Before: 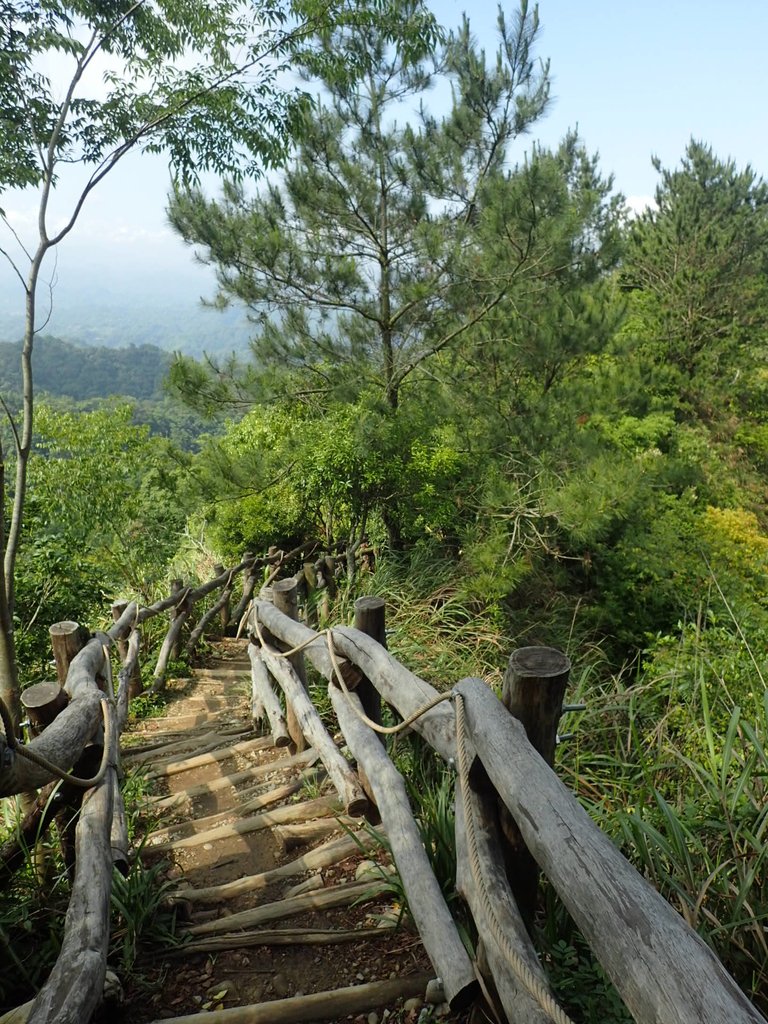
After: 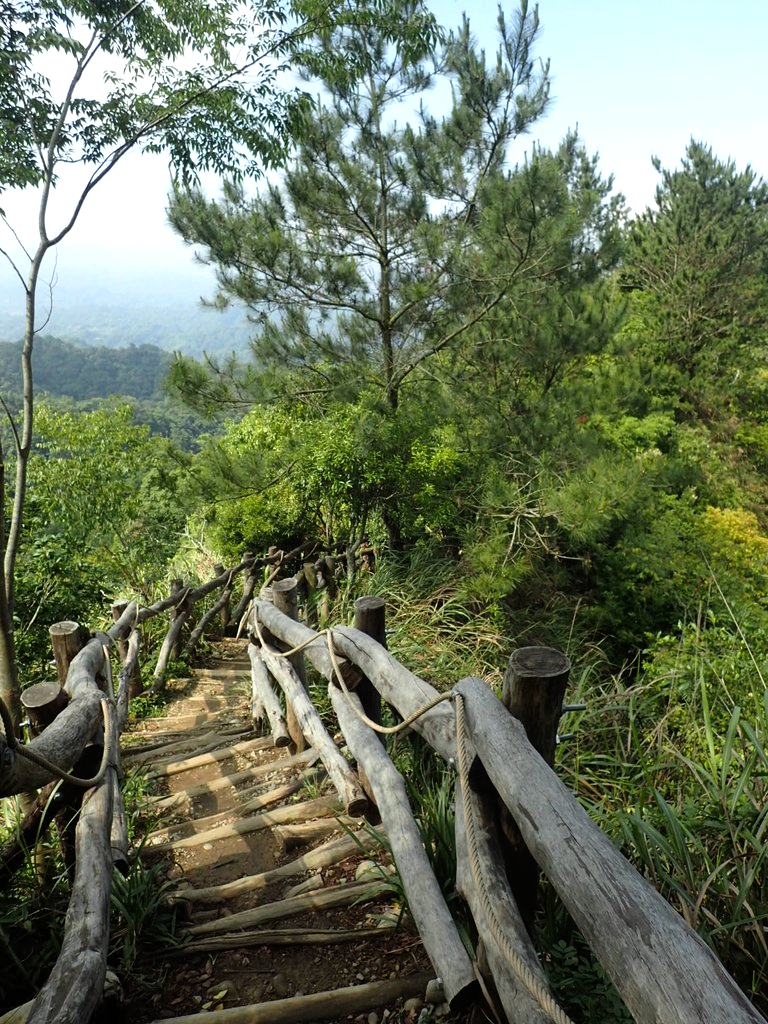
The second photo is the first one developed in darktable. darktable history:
color balance rgb: perceptual saturation grading › global saturation 0.773%, contrast 15.468%
